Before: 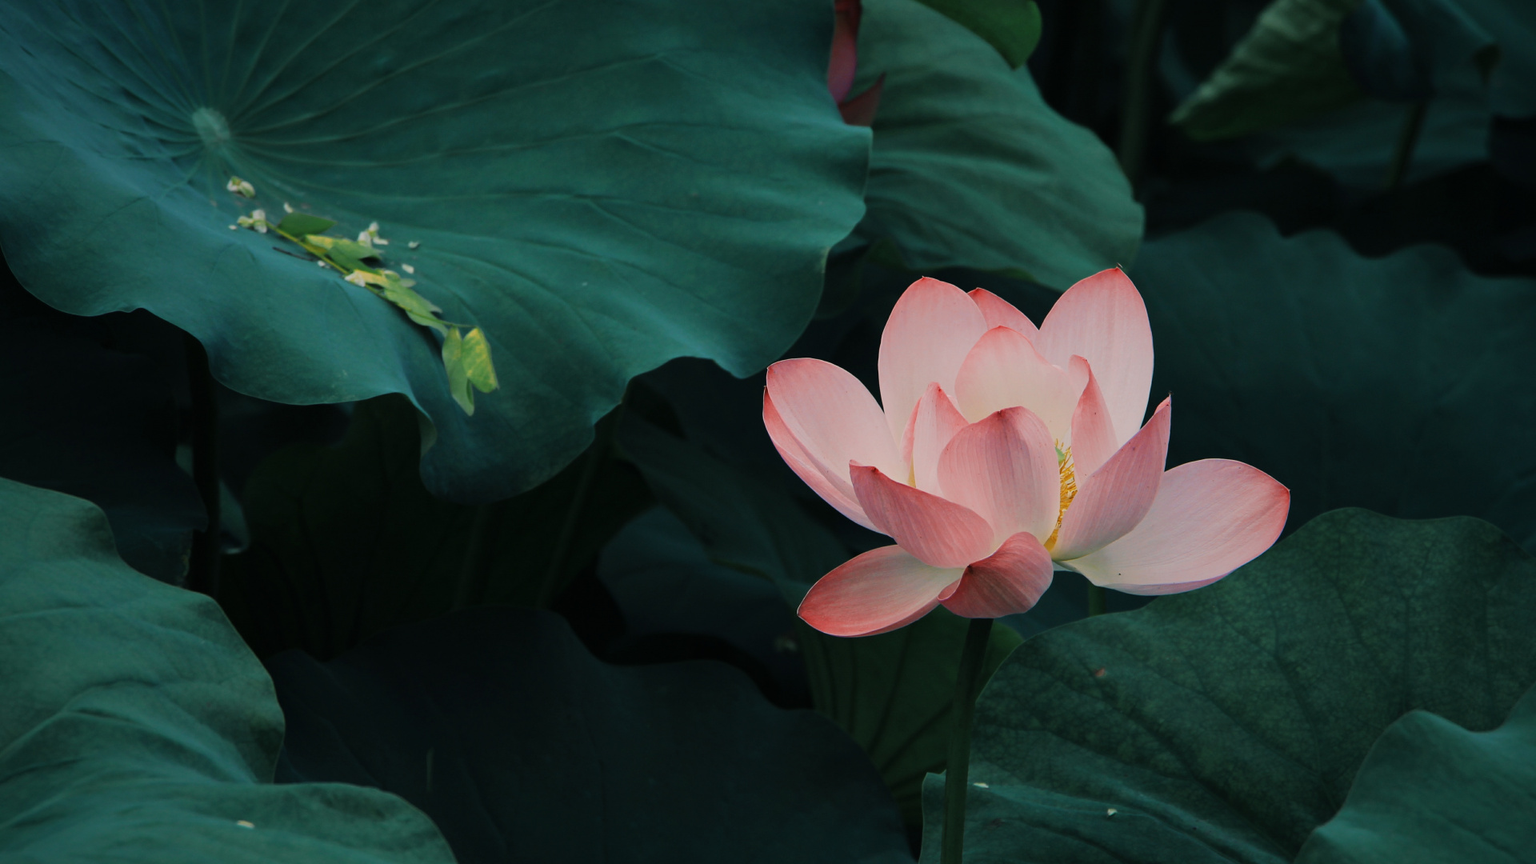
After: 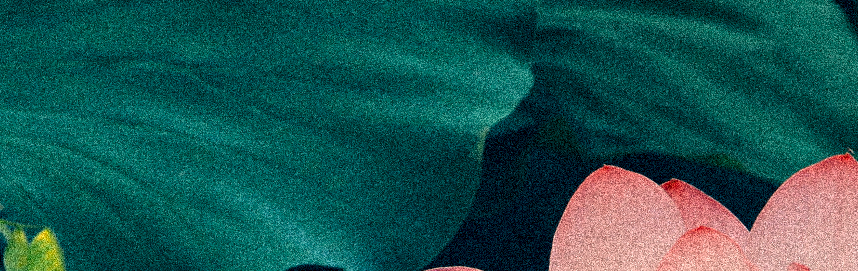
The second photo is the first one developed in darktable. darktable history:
grain: coarseness 3.75 ISO, strength 100%, mid-tones bias 0%
crop: left 28.64%, top 16.832%, right 26.637%, bottom 58.055%
contrast equalizer: y [[0.586, 0.584, 0.576, 0.565, 0.552, 0.539], [0.5 ×6], [0.97, 0.959, 0.919, 0.859, 0.789, 0.717], [0 ×6], [0 ×6]]
color balance rgb: perceptual saturation grading › global saturation 20%, global vibrance 20%
exposure: exposure 0.128 EV, compensate highlight preservation false
color correction: highlights a* 10.32, highlights b* 14.66, shadows a* -9.59, shadows b* -15.02
